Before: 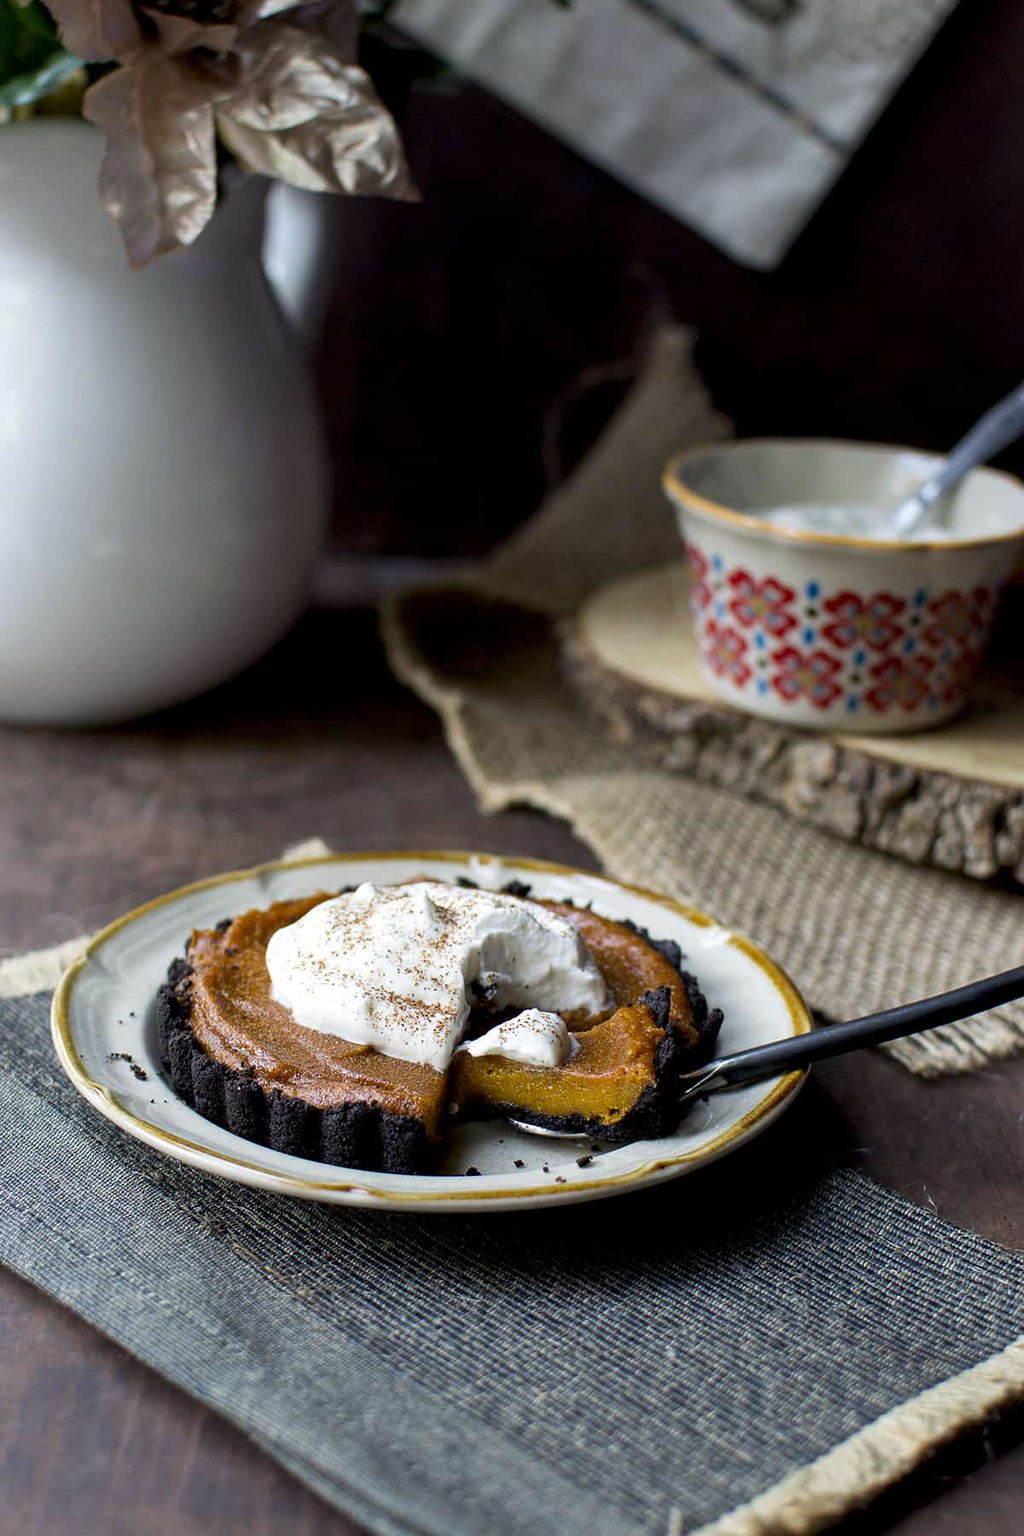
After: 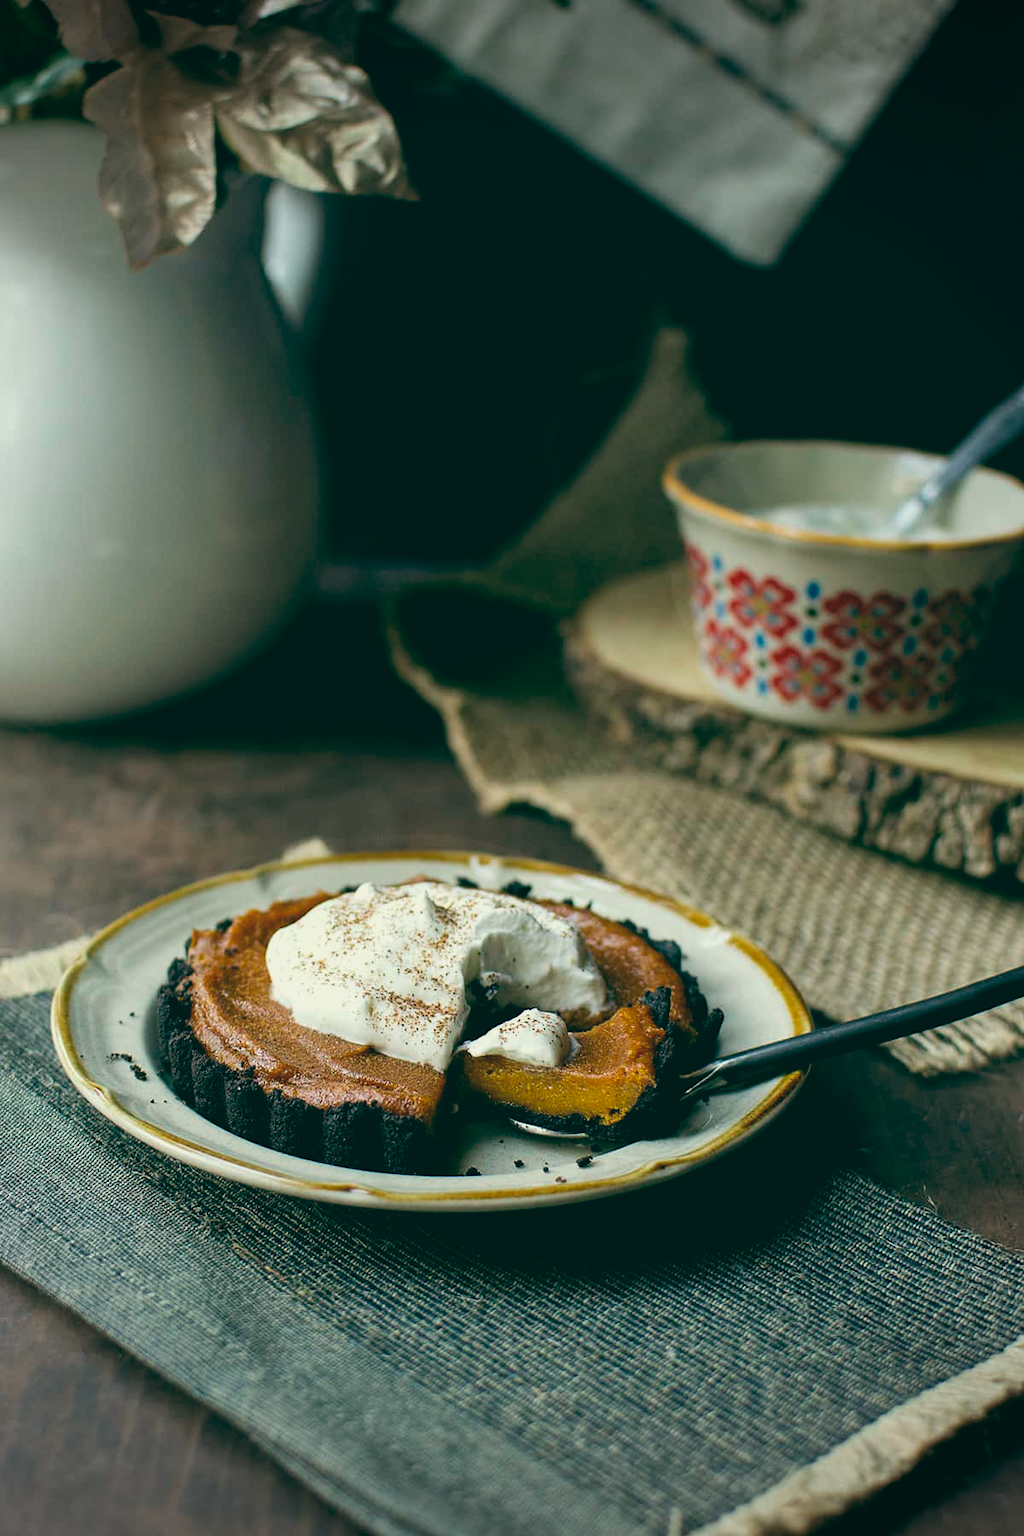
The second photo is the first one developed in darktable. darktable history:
color balance: lift [1.005, 0.99, 1.007, 1.01], gamma [1, 1.034, 1.032, 0.966], gain [0.873, 1.055, 1.067, 0.933]
vignetting: on, module defaults
